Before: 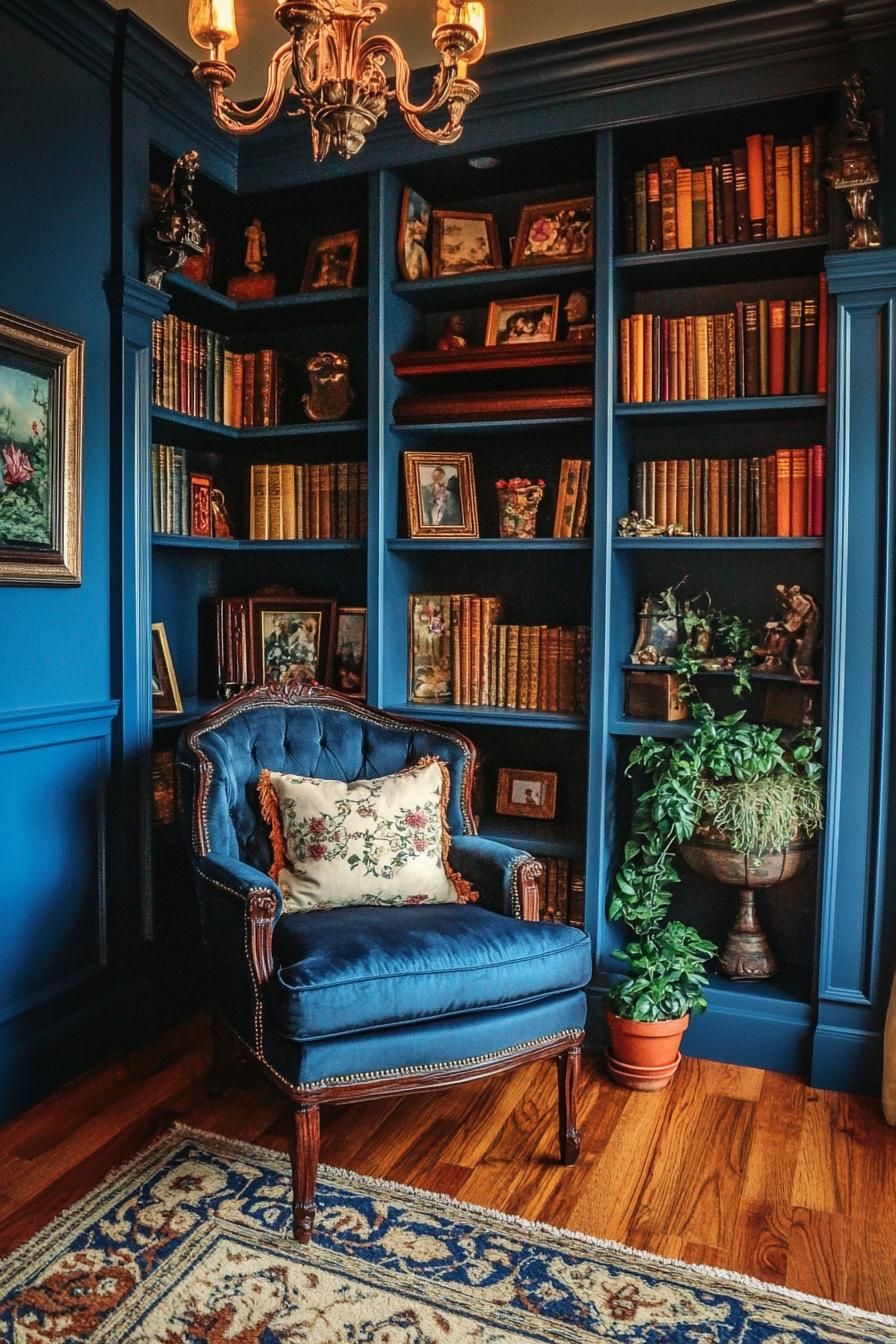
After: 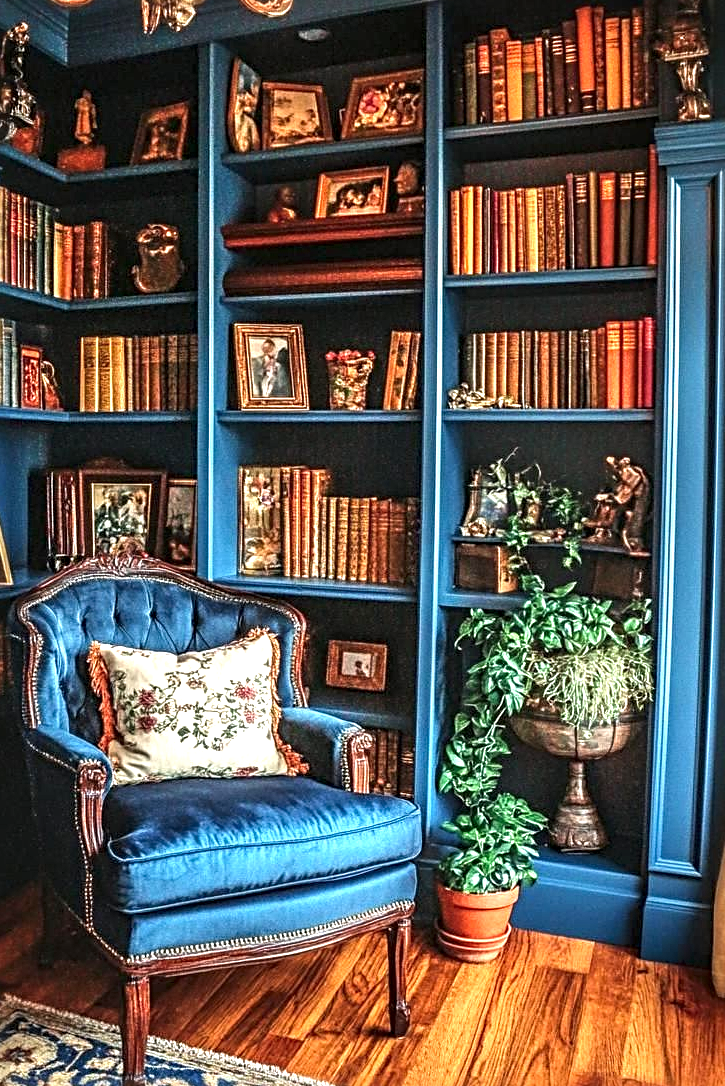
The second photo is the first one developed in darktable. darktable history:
local contrast: detail 130%
exposure: black level correction 0, exposure 1 EV, compensate exposure bias true, compensate highlight preservation false
sharpen: radius 3.966
crop: left 19.075%, top 9.577%, bottom 9.613%
